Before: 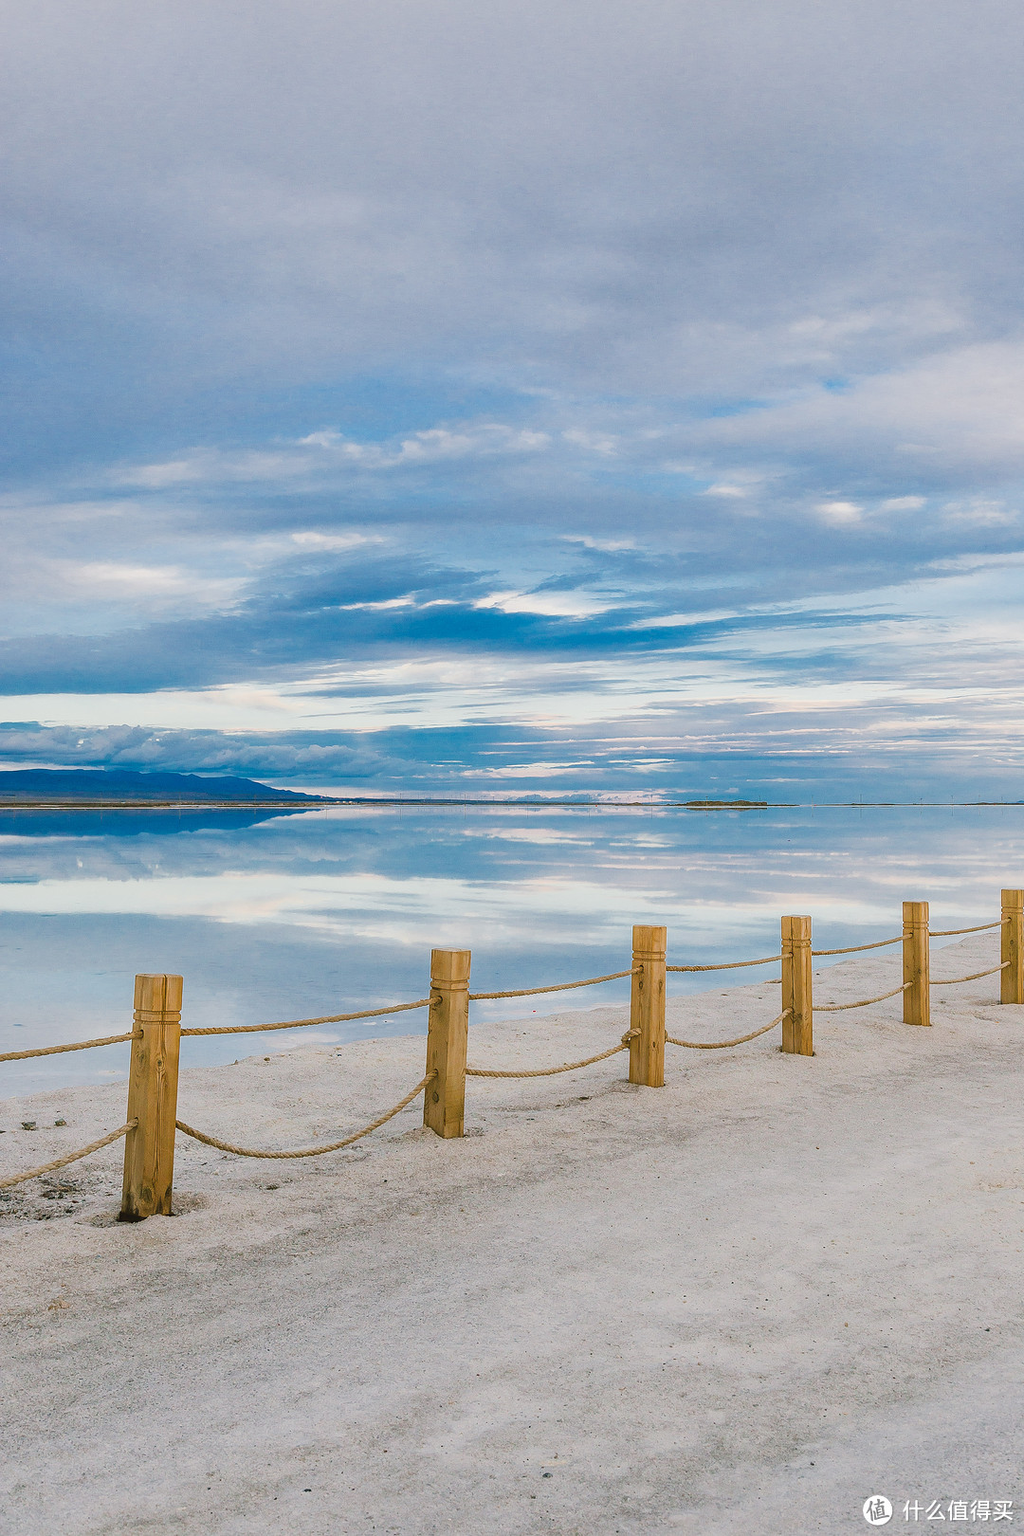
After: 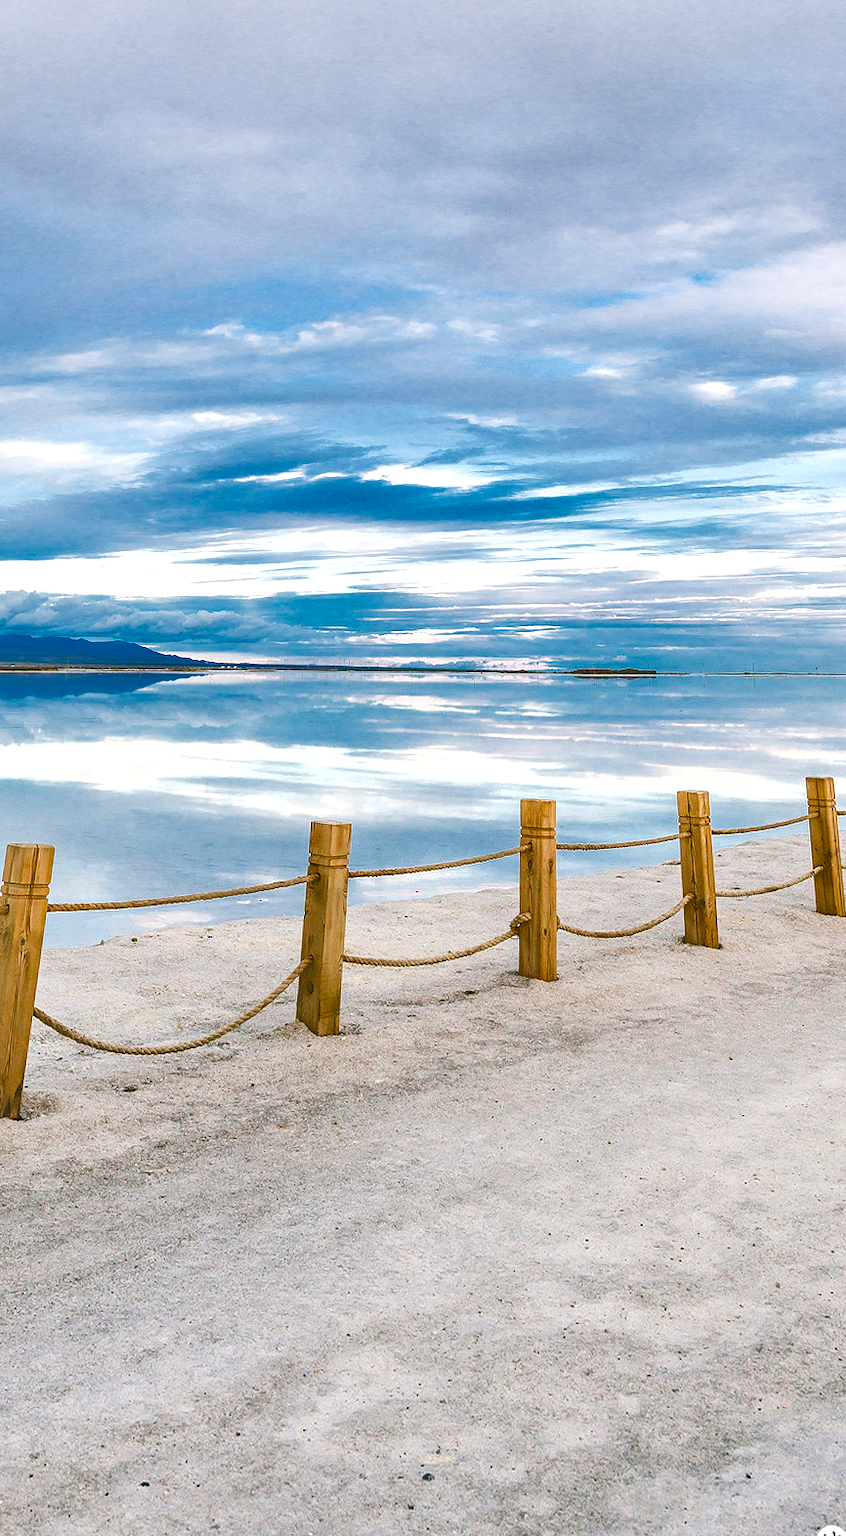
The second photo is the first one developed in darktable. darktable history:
shadows and highlights: soften with gaussian
rotate and perspective: rotation 0.72°, lens shift (vertical) -0.352, lens shift (horizontal) -0.051, crop left 0.152, crop right 0.859, crop top 0.019, crop bottom 0.964
exposure: exposure 0.661 EV, compensate highlight preservation false
crop and rotate: left 3.238%
